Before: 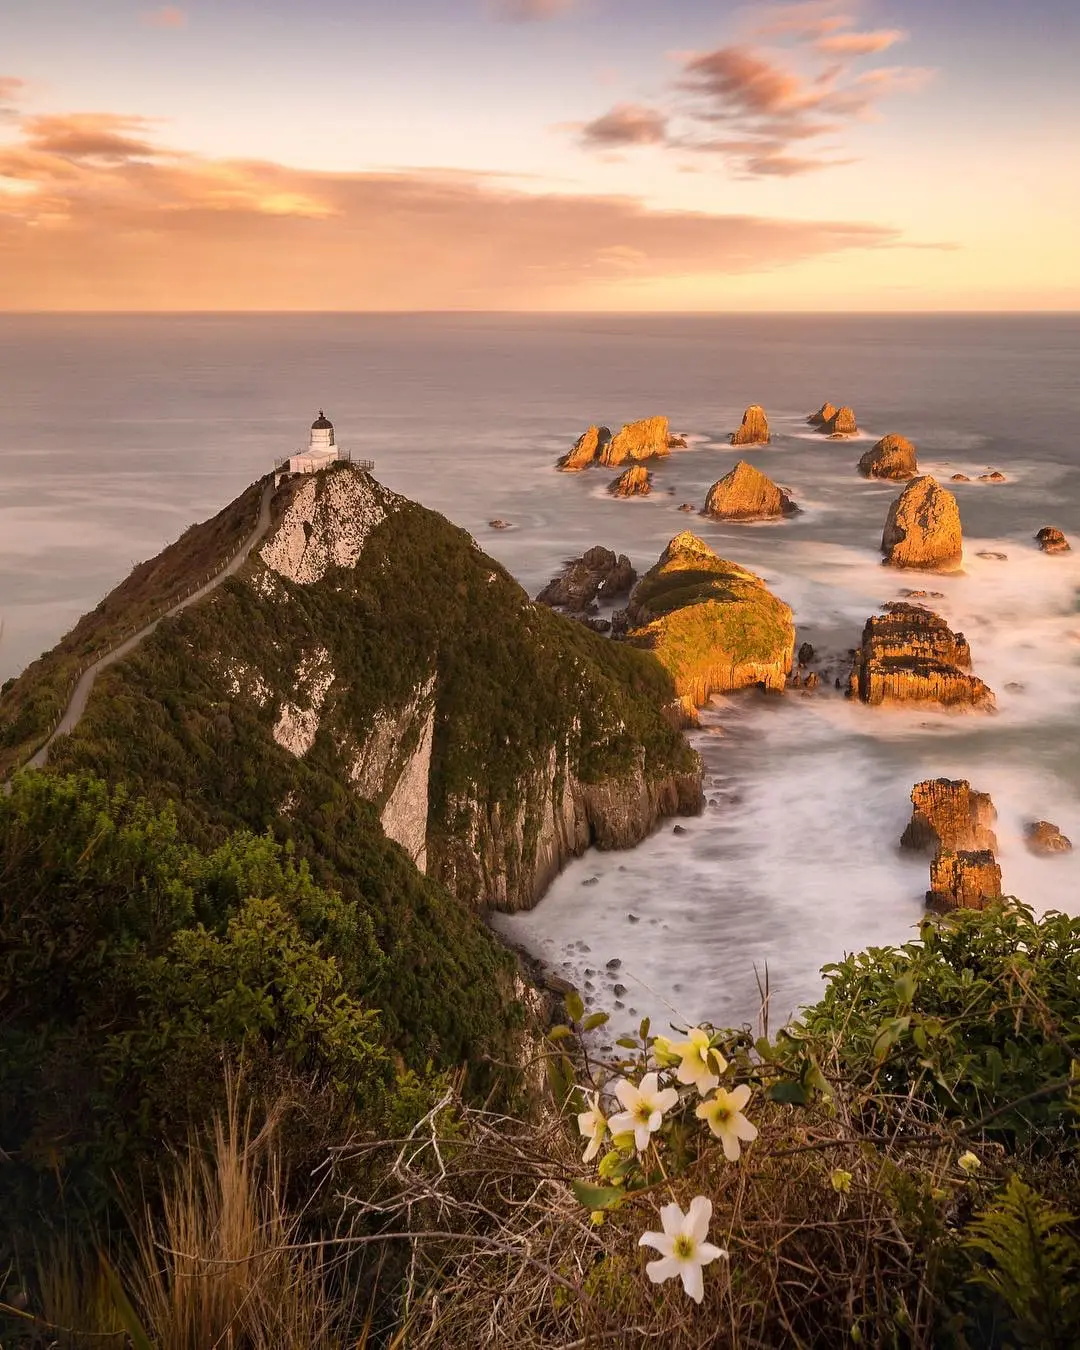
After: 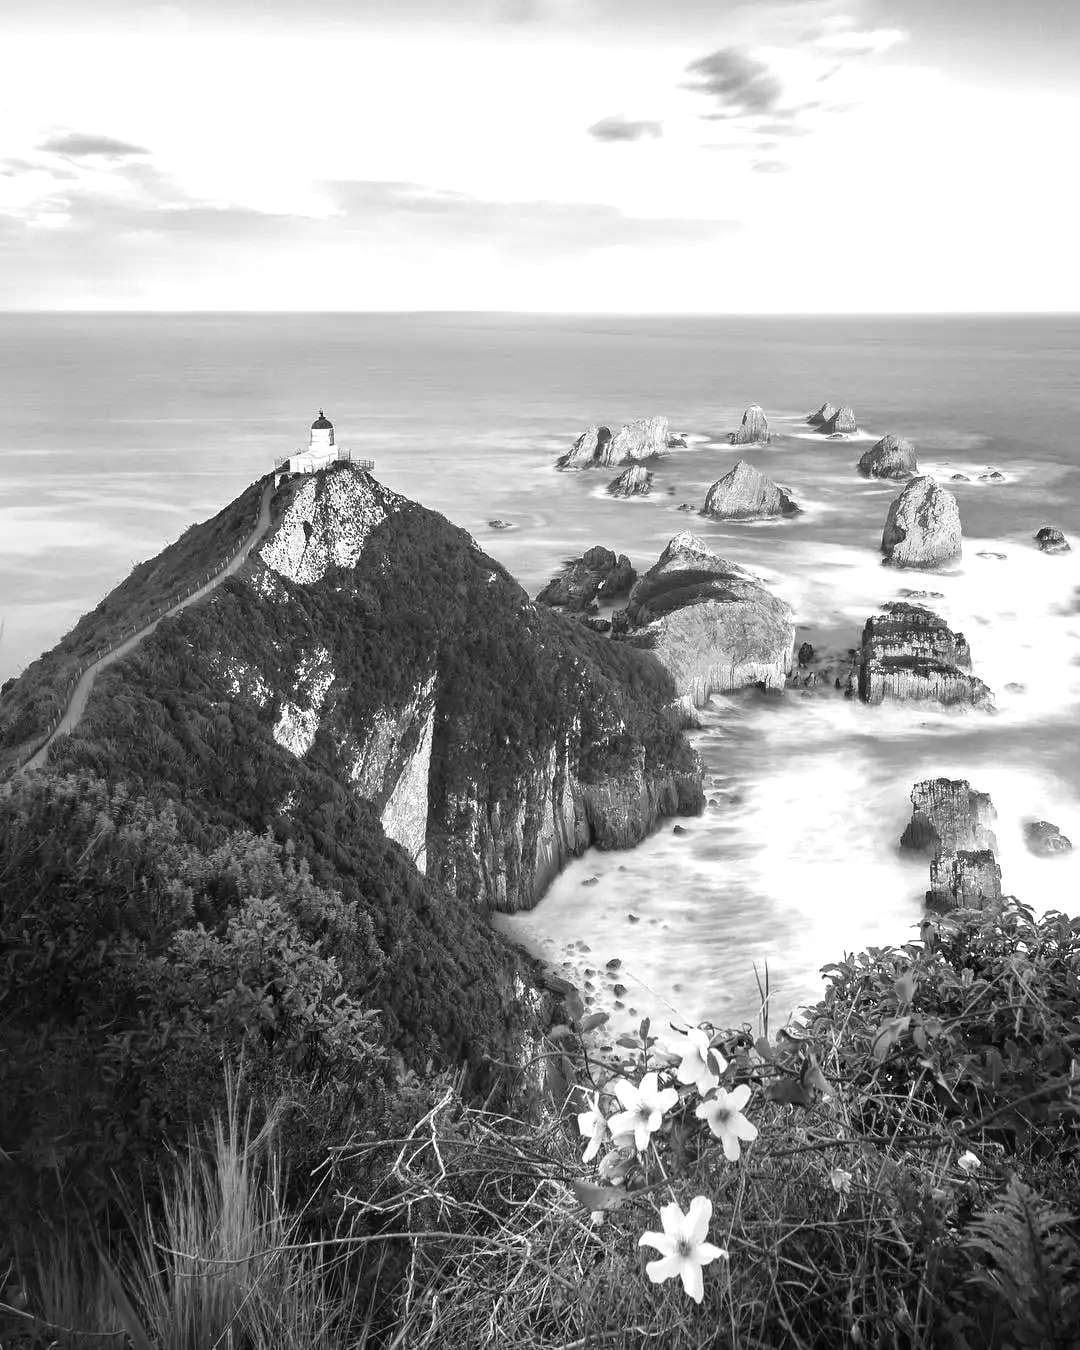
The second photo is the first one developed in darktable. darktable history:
monochrome: on, module defaults
exposure: black level correction 0, exposure 1 EV, compensate highlight preservation false
base curve: curves: ch0 [(0, 0) (0.472, 0.455) (1, 1)], preserve colors none
